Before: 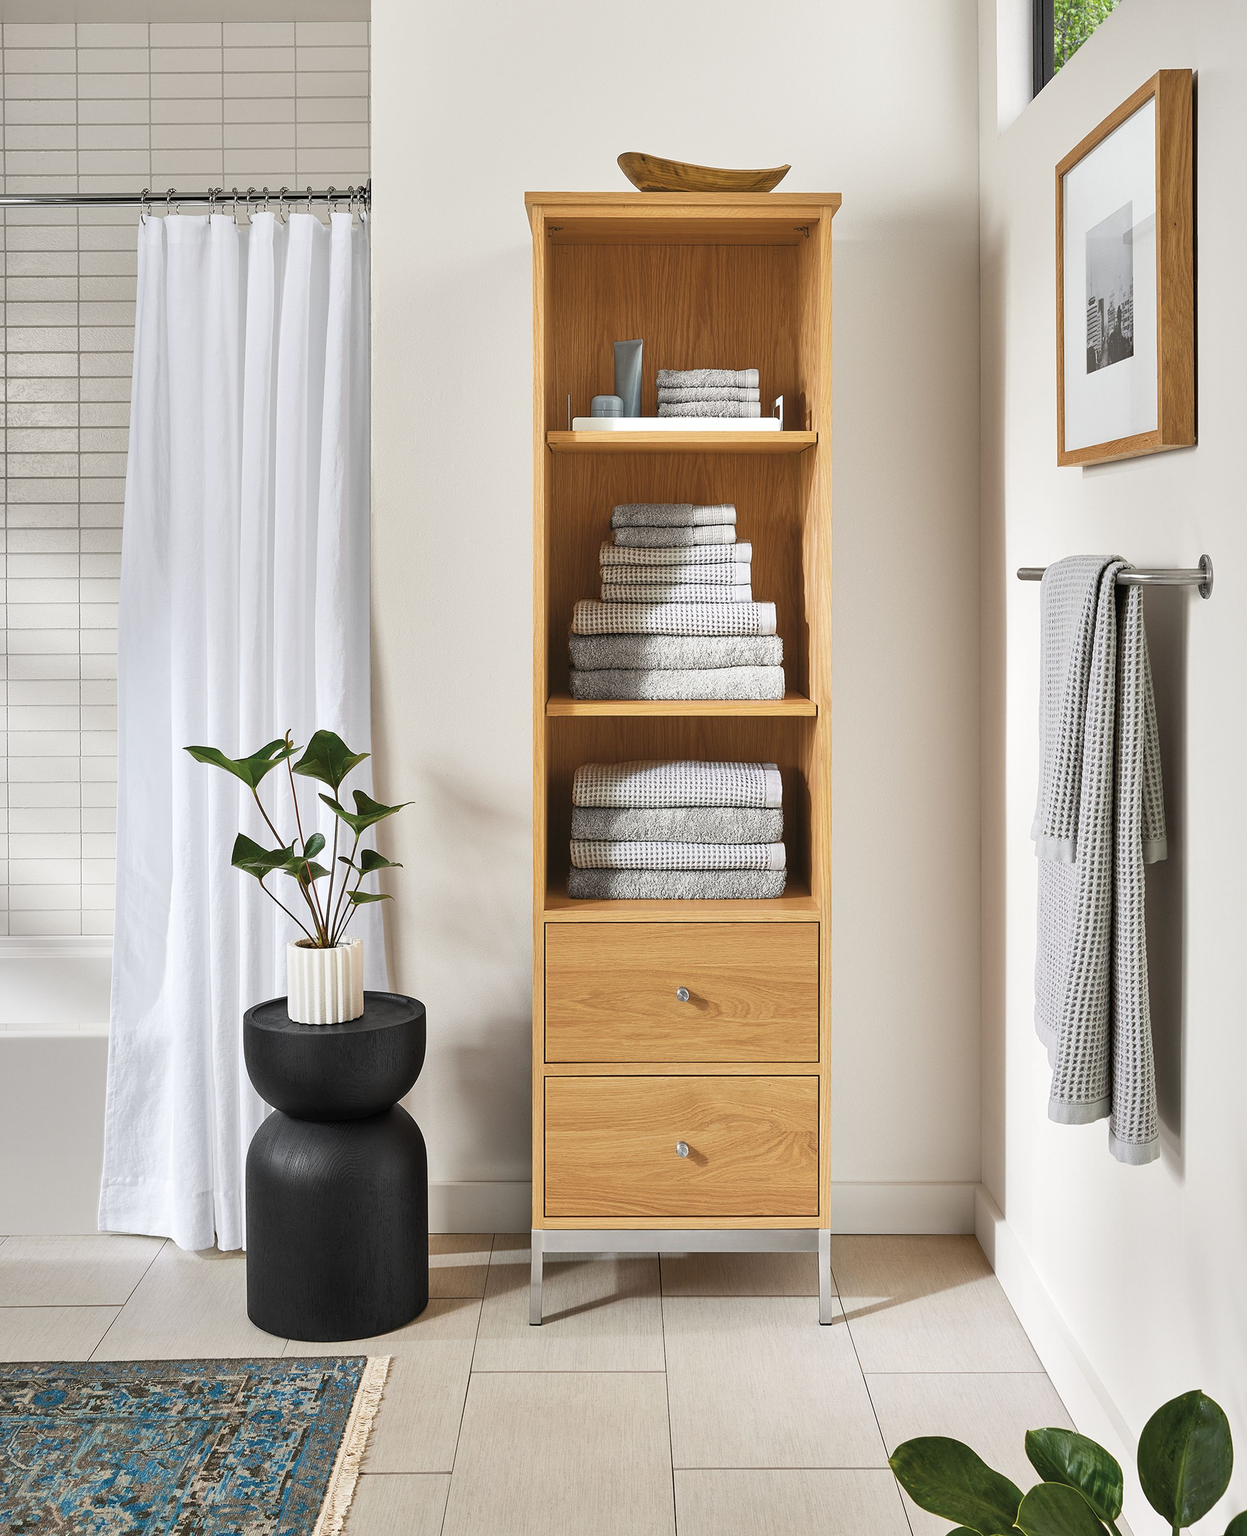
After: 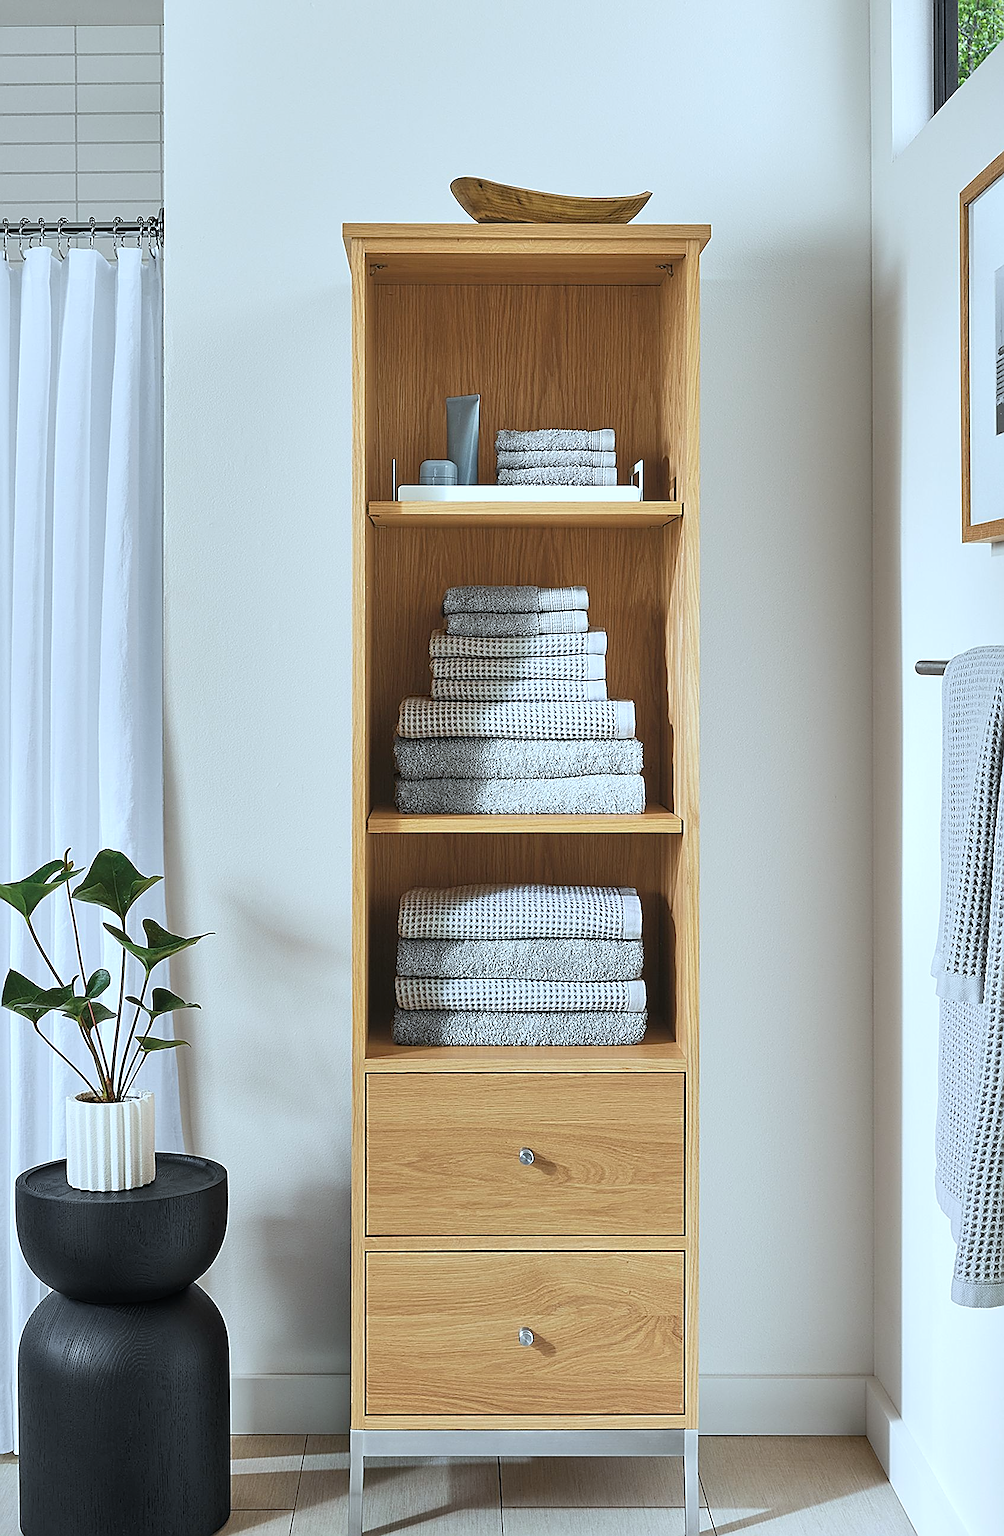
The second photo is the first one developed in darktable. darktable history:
crop: left 18.479%, right 12.2%, bottom 13.971%
color calibration: illuminant Planckian (black body), x 0.375, y 0.373, temperature 4117 K
sharpen: amount 0.901
